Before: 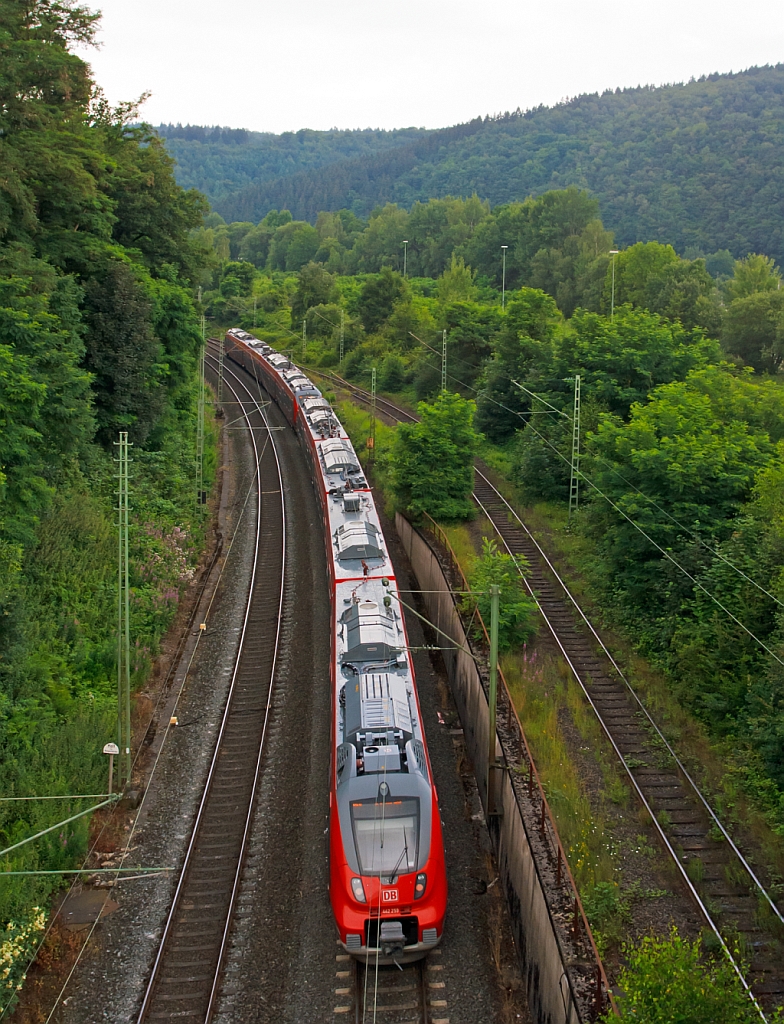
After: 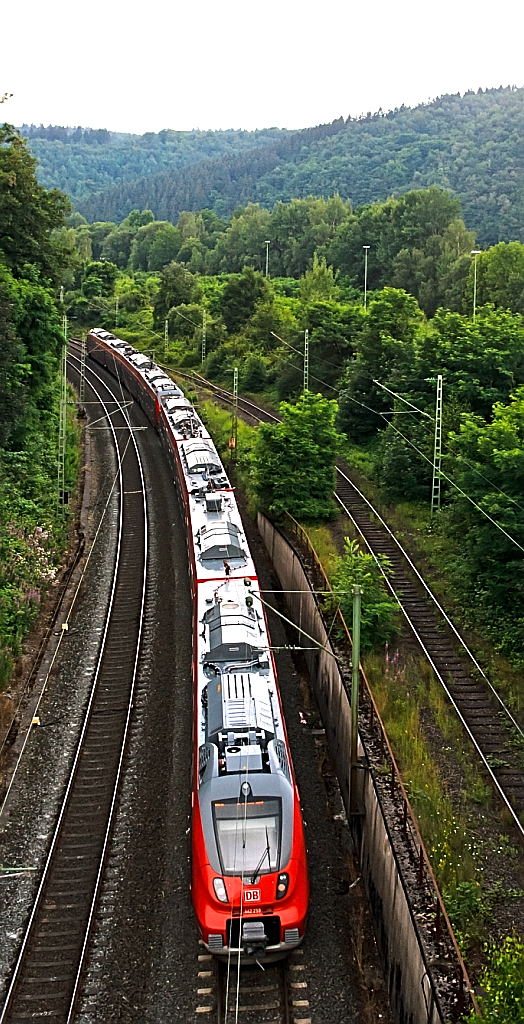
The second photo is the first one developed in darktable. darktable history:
crop and rotate: left 17.732%, right 15.423%
tone equalizer: -8 EV -1.08 EV, -7 EV -1.01 EV, -6 EV -0.867 EV, -5 EV -0.578 EV, -3 EV 0.578 EV, -2 EV 0.867 EV, -1 EV 1.01 EV, +0 EV 1.08 EV, edges refinement/feathering 500, mask exposure compensation -1.57 EV, preserve details no
sharpen: on, module defaults
